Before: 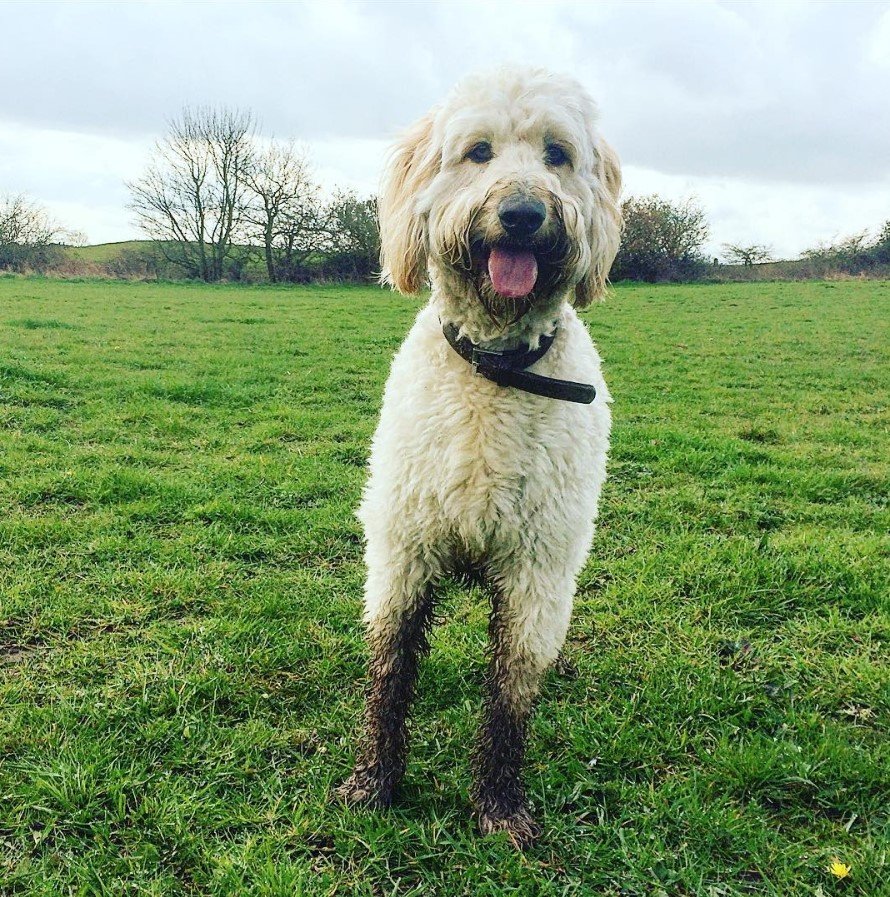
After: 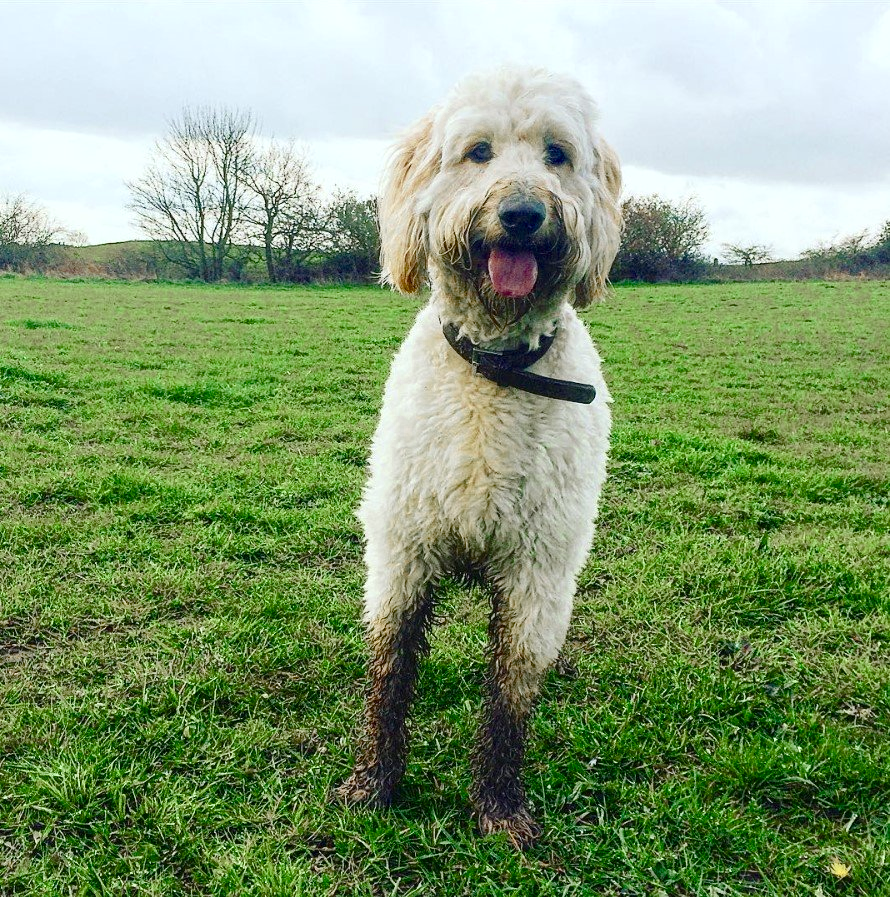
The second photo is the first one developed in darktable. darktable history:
color balance rgb: perceptual saturation grading › global saturation 0.87%, perceptual saturation grading › highlights -15.748%, perceptual saturation grading › shadows 26.083%, global vibrance 16.654%, saturation formula JzAzBz (2021)
color zones: curves: ch0 [(0.11, 0.396) (0.195, 0.36) (0.25, 0.5) (0.303, 0.412) (0.357, 0.544) (0.75, 0.5) (0.967, 0.328)]; ch1 [(0, 0.468) (0.112, 0.512) (0.202, 0.6) (0.25, 0.5) (0.307, 0.352) (0.357, 0.544) (0.75, 0.5) (0.963, 0.524)]
